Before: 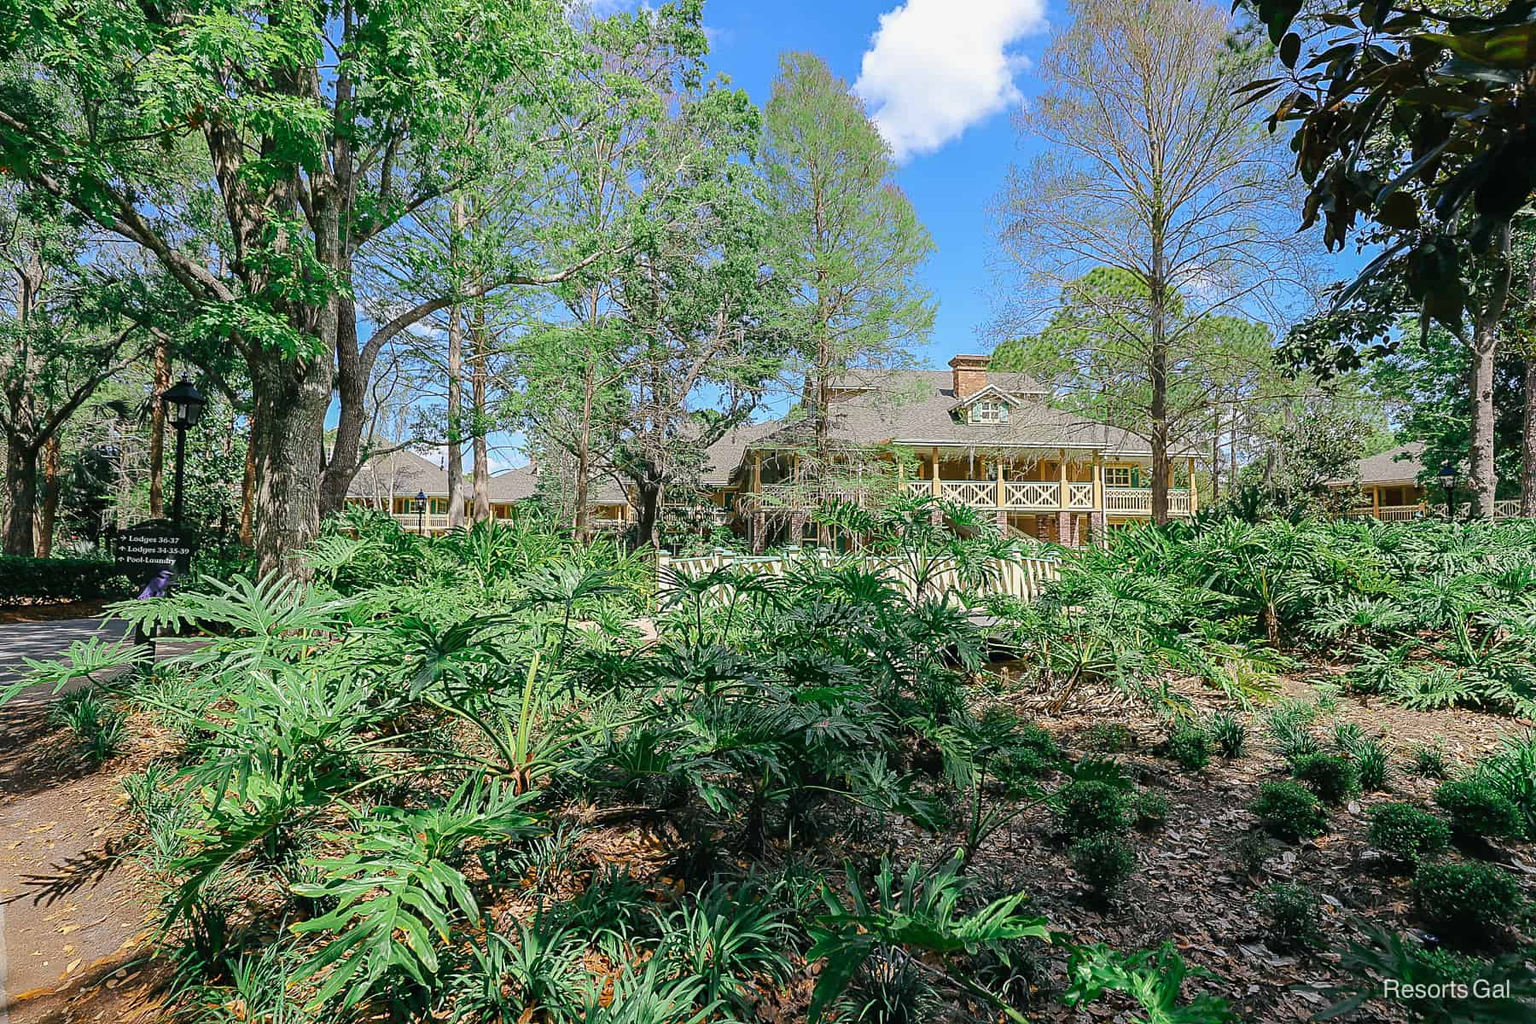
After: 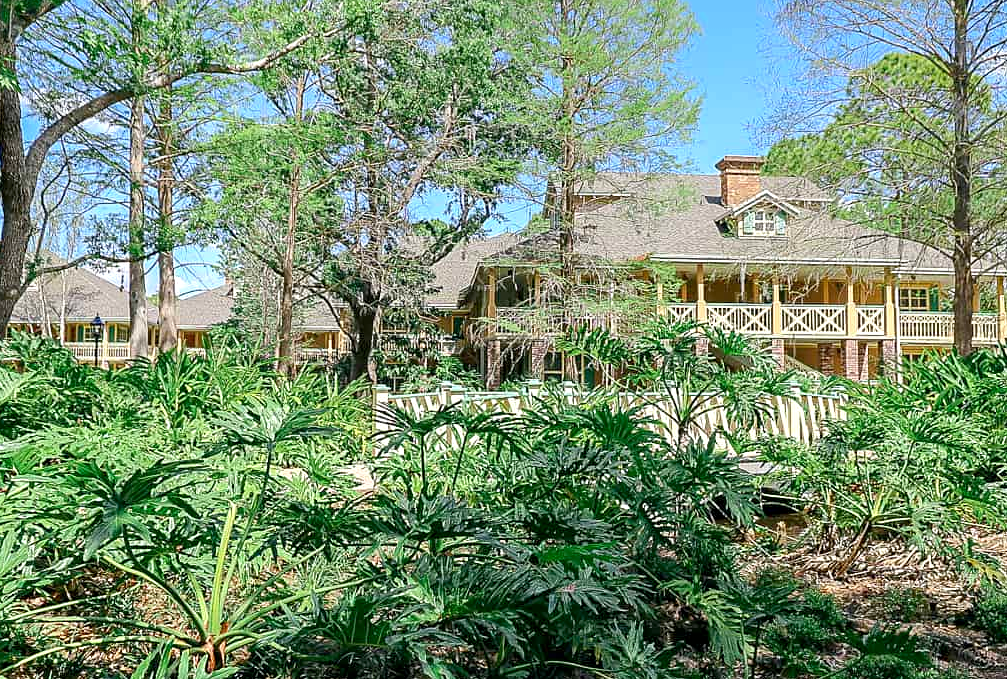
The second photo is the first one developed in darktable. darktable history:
crop and rotate: left 22.029%, top 21.724%, right 22.026%, bottom 21.637%
exposure: black level correction 0.004, exposure 0.387 EV, compensate exposure bias true, compensate highlight preservation false
